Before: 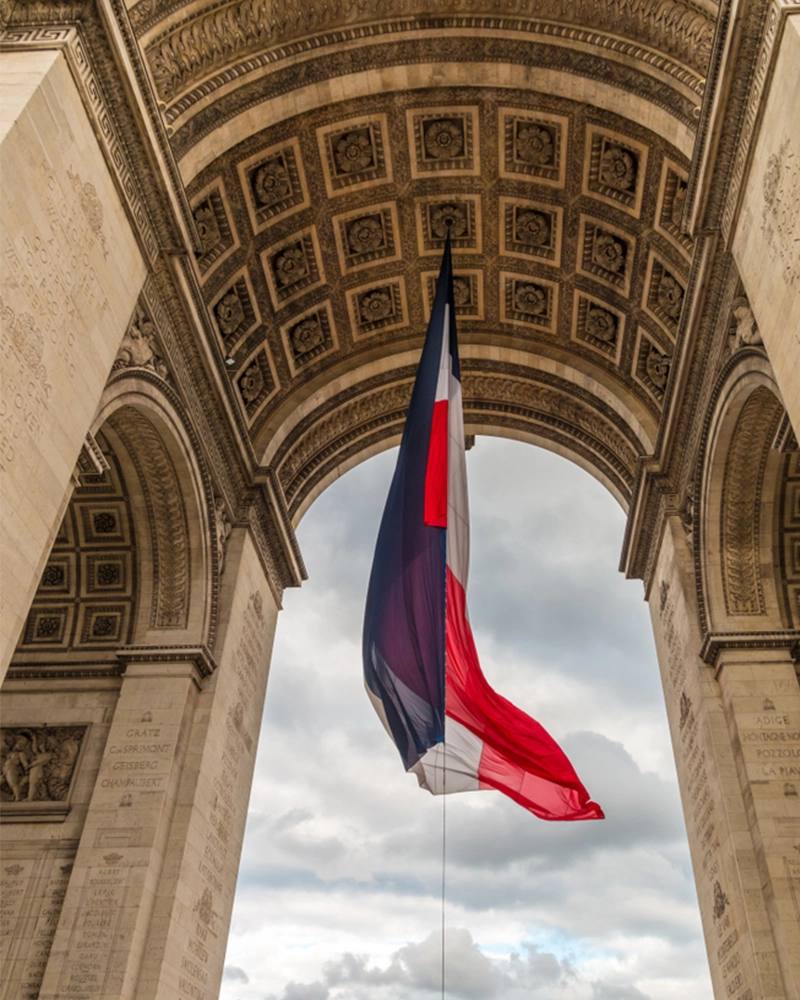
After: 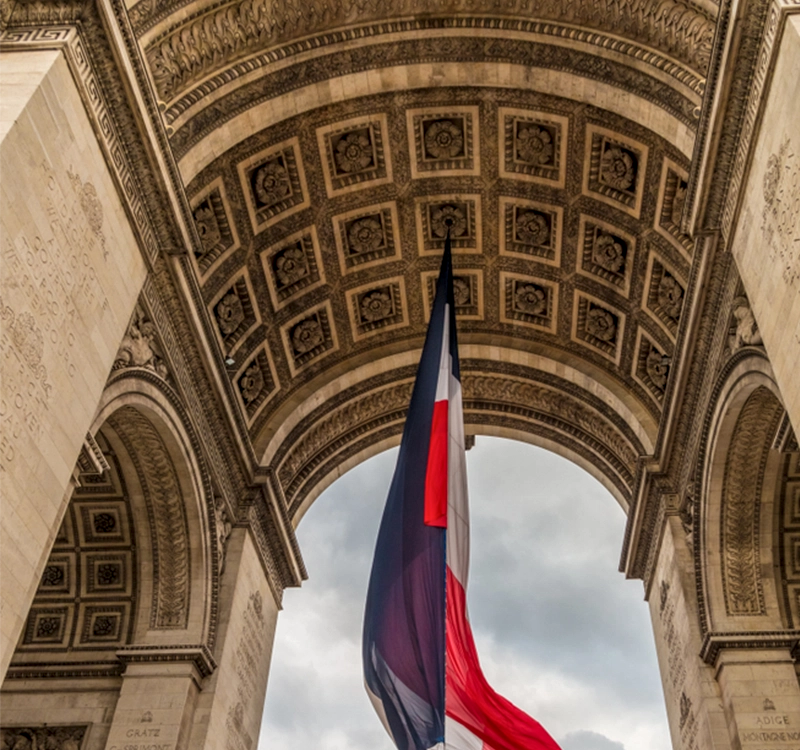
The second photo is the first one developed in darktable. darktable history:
local contrast: on, module defaults
crop: bottom 24.988%
